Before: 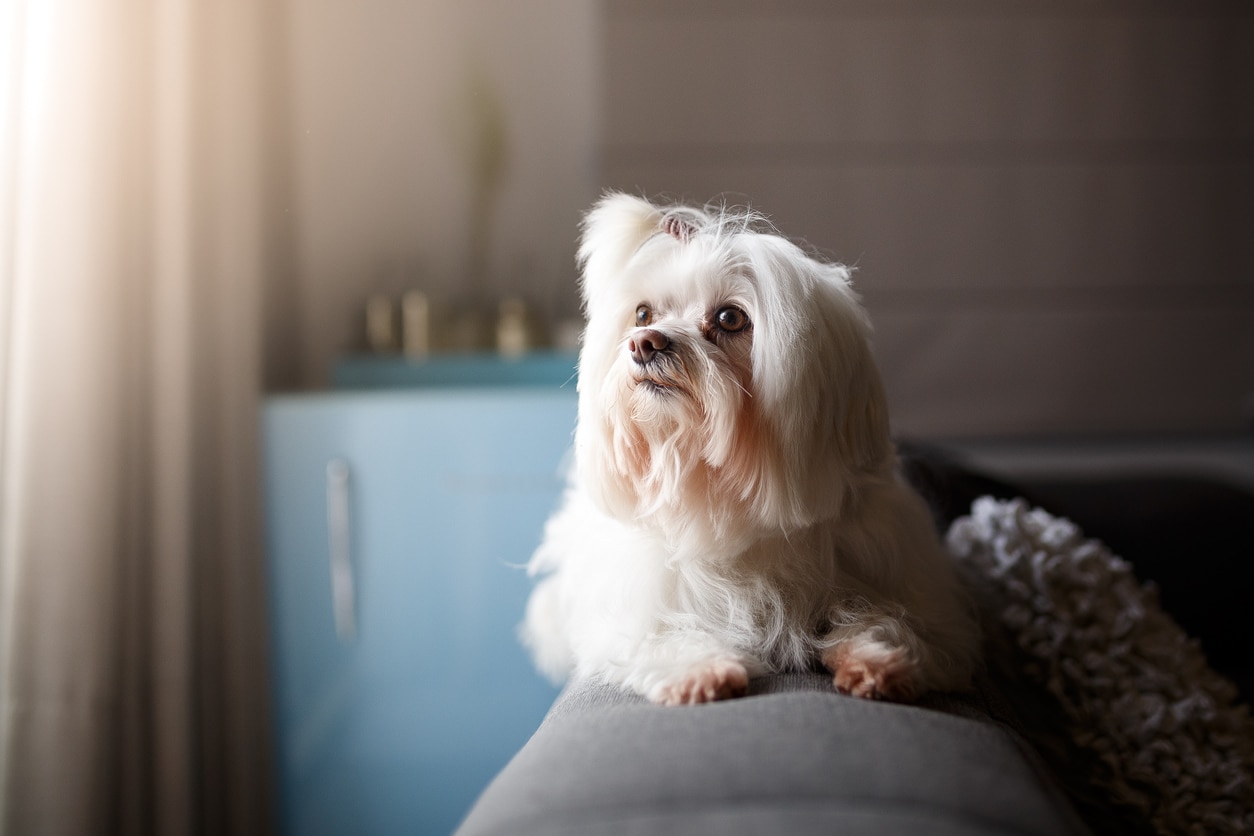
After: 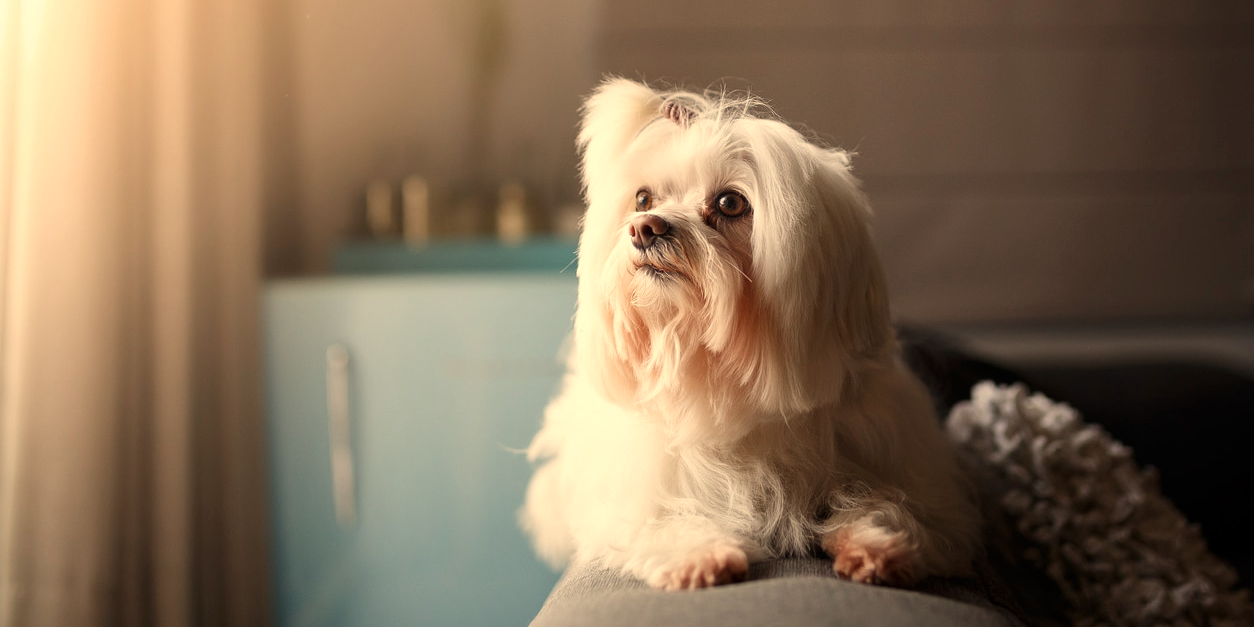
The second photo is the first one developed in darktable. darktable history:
crop: top 13.819%, bottom 11.169%
shadows and highlights: shadows 20.91, highlights -35.45, soften with gaussian
white balance: red 1.138, green 0.996, blue 0.812
